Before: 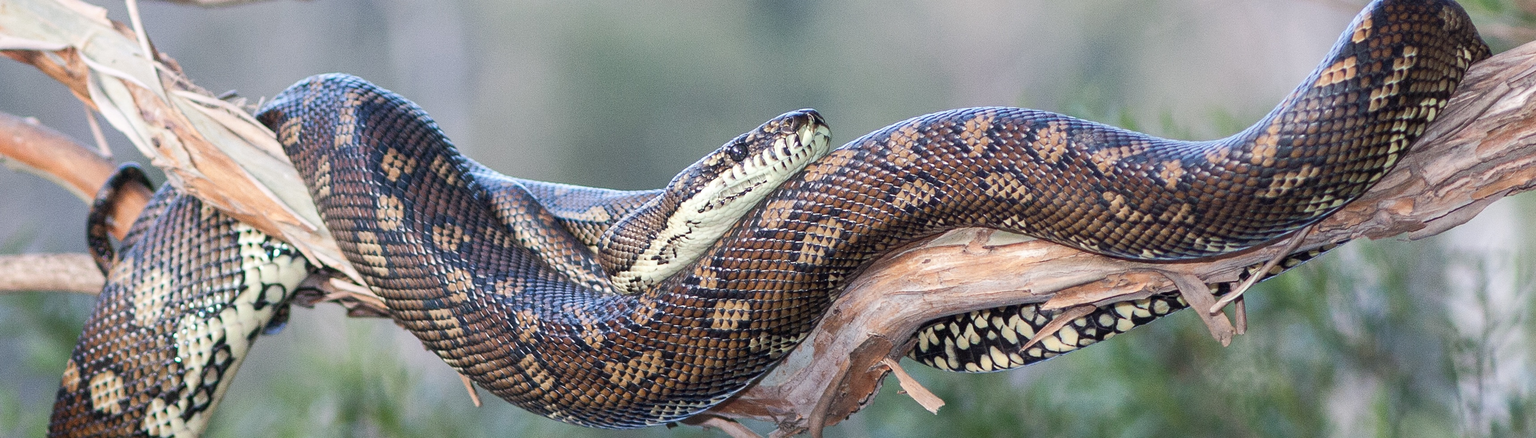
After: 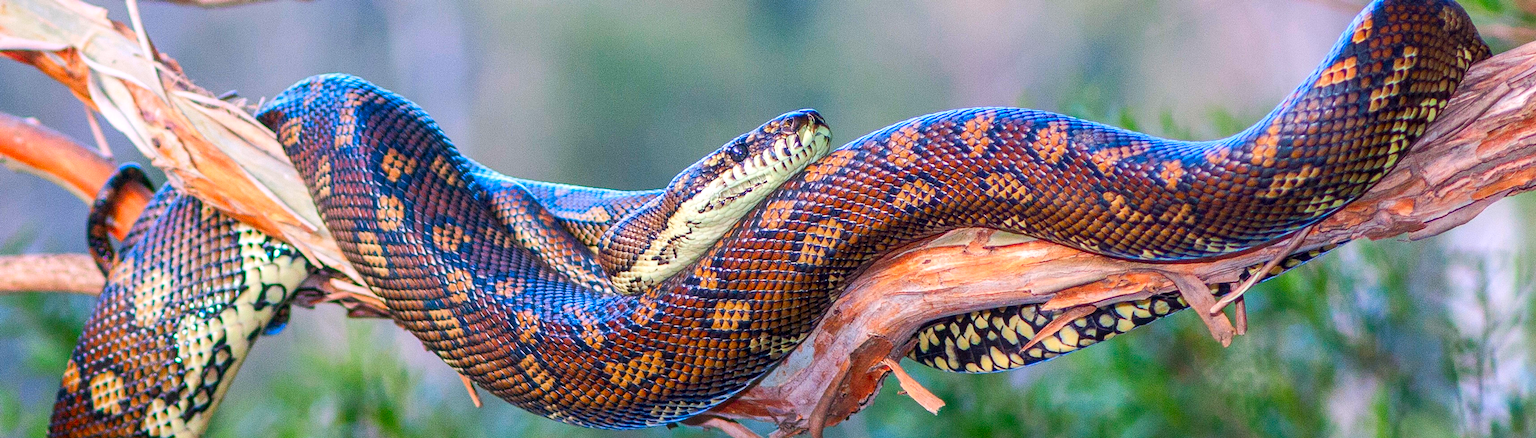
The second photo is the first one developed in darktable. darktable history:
local contrast: on, module defaults
color correction: highlights a* 1.59, highlights b* -1.7, saturation 2.48
exposure: compensate highlight preservation false
